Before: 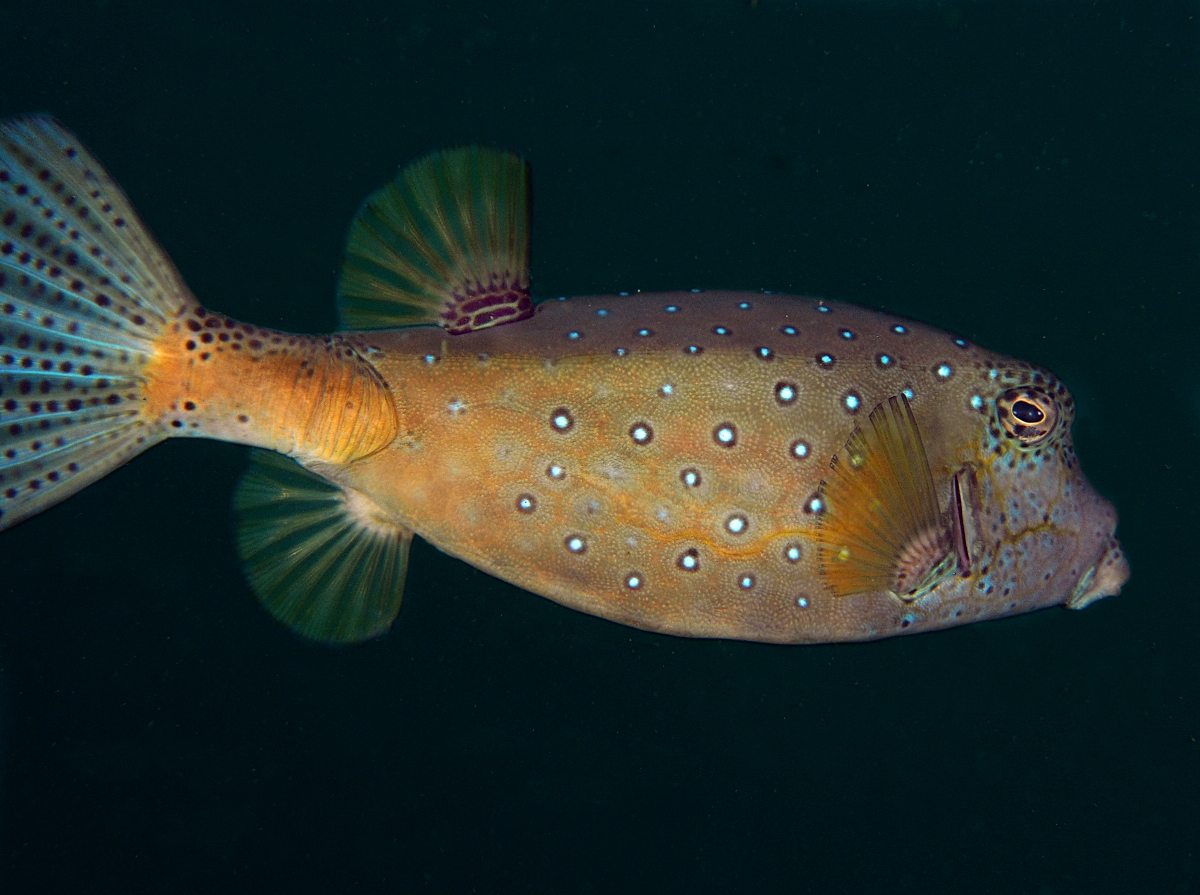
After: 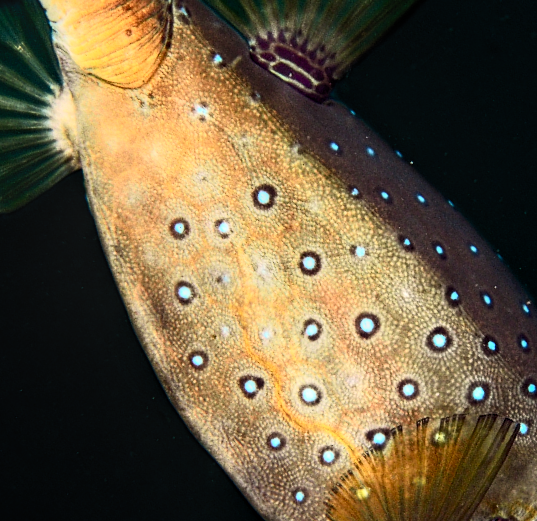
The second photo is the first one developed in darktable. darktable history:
local contrast: detail 130%
contrast brightness saturation: contrast 0.602, brightness 0.334, saturation 0.148
filmic rgb: middle gray luminance 28.77%, black relative exposure -10.34 EV, white relative exposure 5.5 EV, target black luminance 0%, hardness 3.93, latitude 2.98%, contrast 1.129, highlights saturation mix 4.89%, shadows ↔ highlights balance 14.41%, color science v6 (2022)
crop and rotate: angle -46.25°, top 16.667%, right 0.901%, bottom 11.662%
